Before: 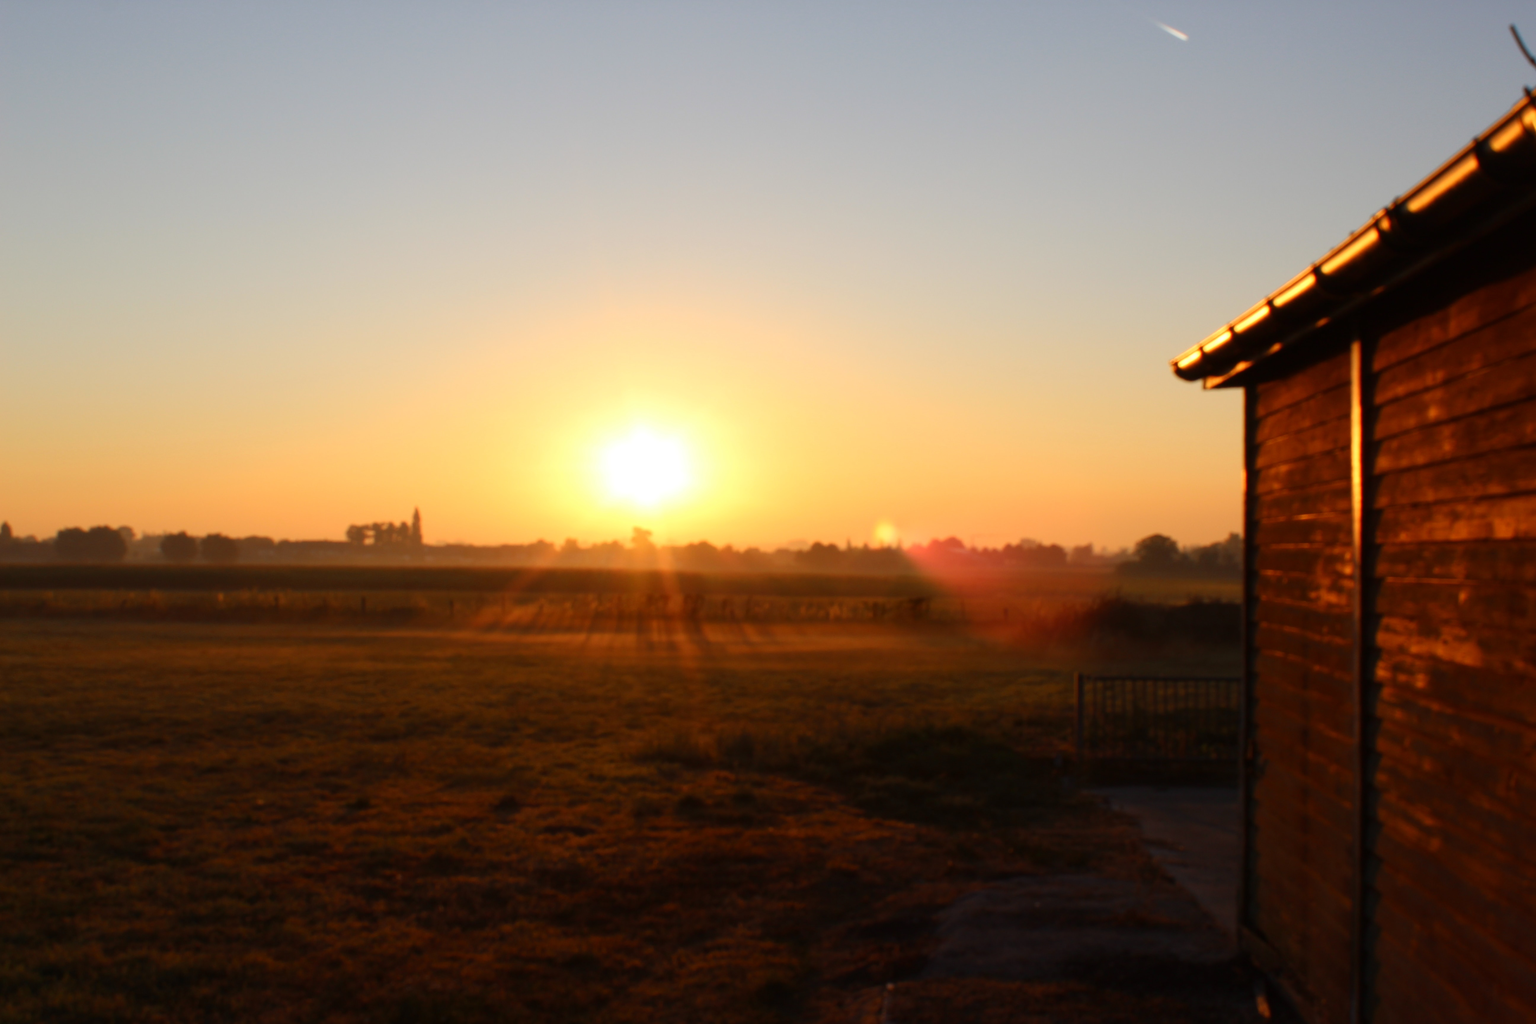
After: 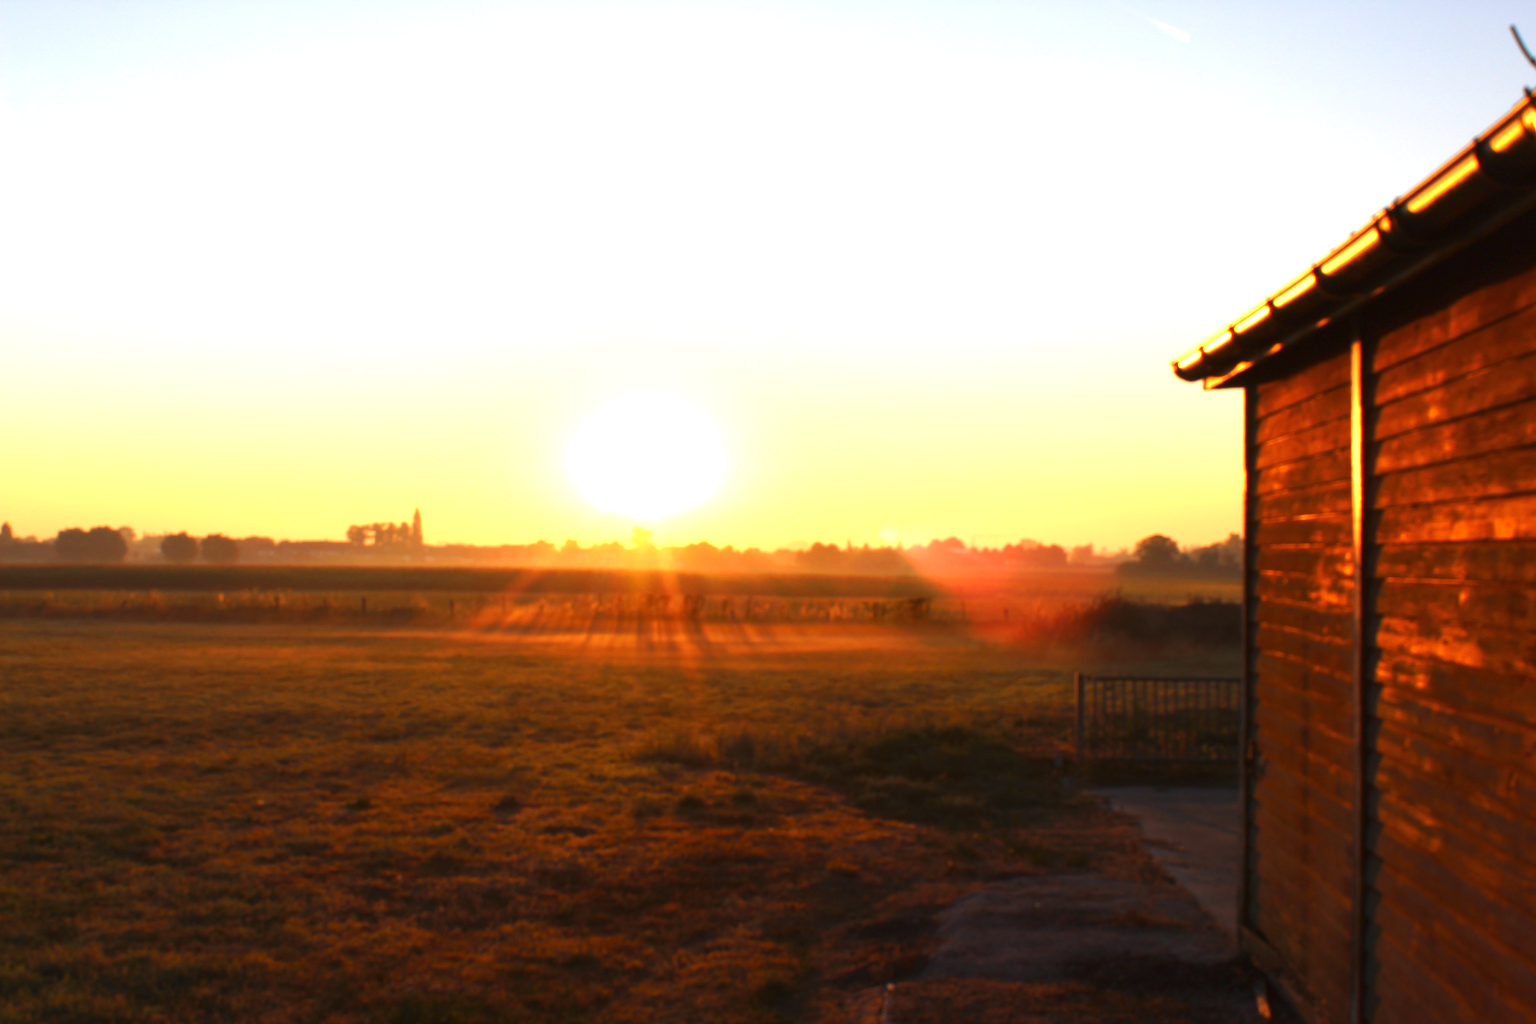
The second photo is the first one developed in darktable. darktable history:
exposure: black level correction 0, exposure 1.4 EV, compensate highlight preservation false
tone curve: curves: ch0 [(0, 0) (0.003, 0.003) (0.011, 0.011) (0.025, 0.024) (0.044, 0.043) (0.069, 0.068) (0.1, 0.097) (0.136, 0.133) (0.177, 0.173) (0.224, 0.219) (0.277, 0.27) (0.335, 0.327) (0.399, 0.39) (0.468, 0.457) (0.543, 0.545) (0.623, 0.625) (0.709, 0.71) (0.801, 0.801) (0.898, 0.898) (1, 1)], preserve colors none
